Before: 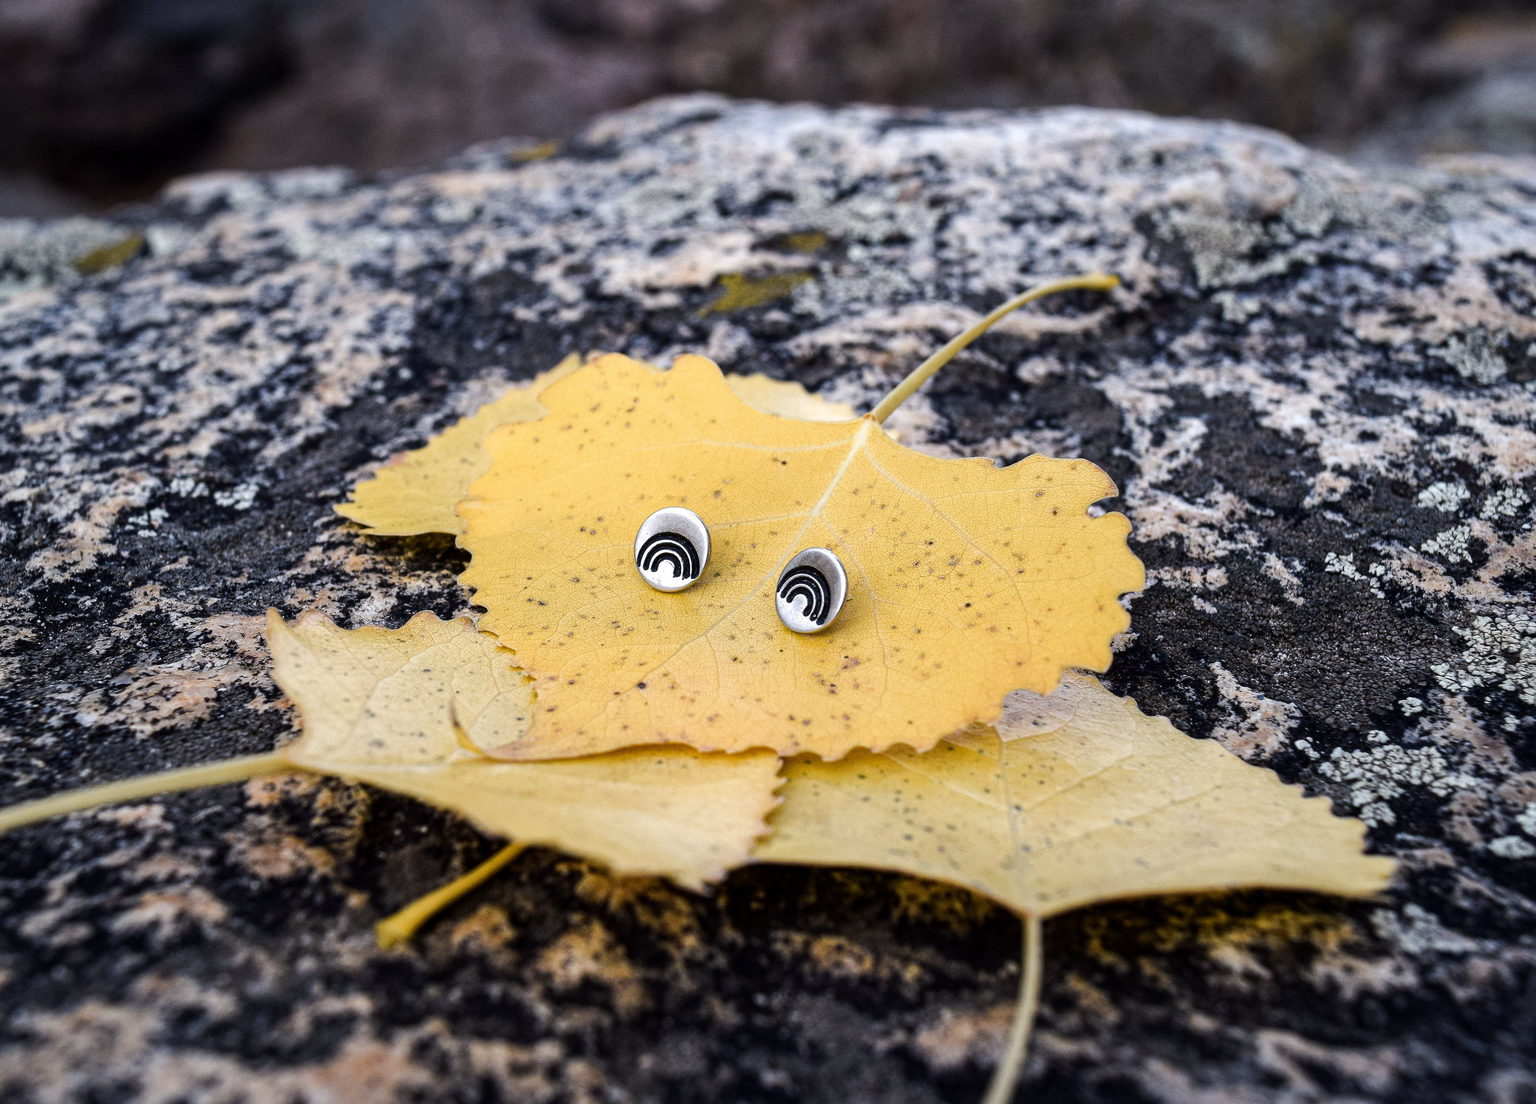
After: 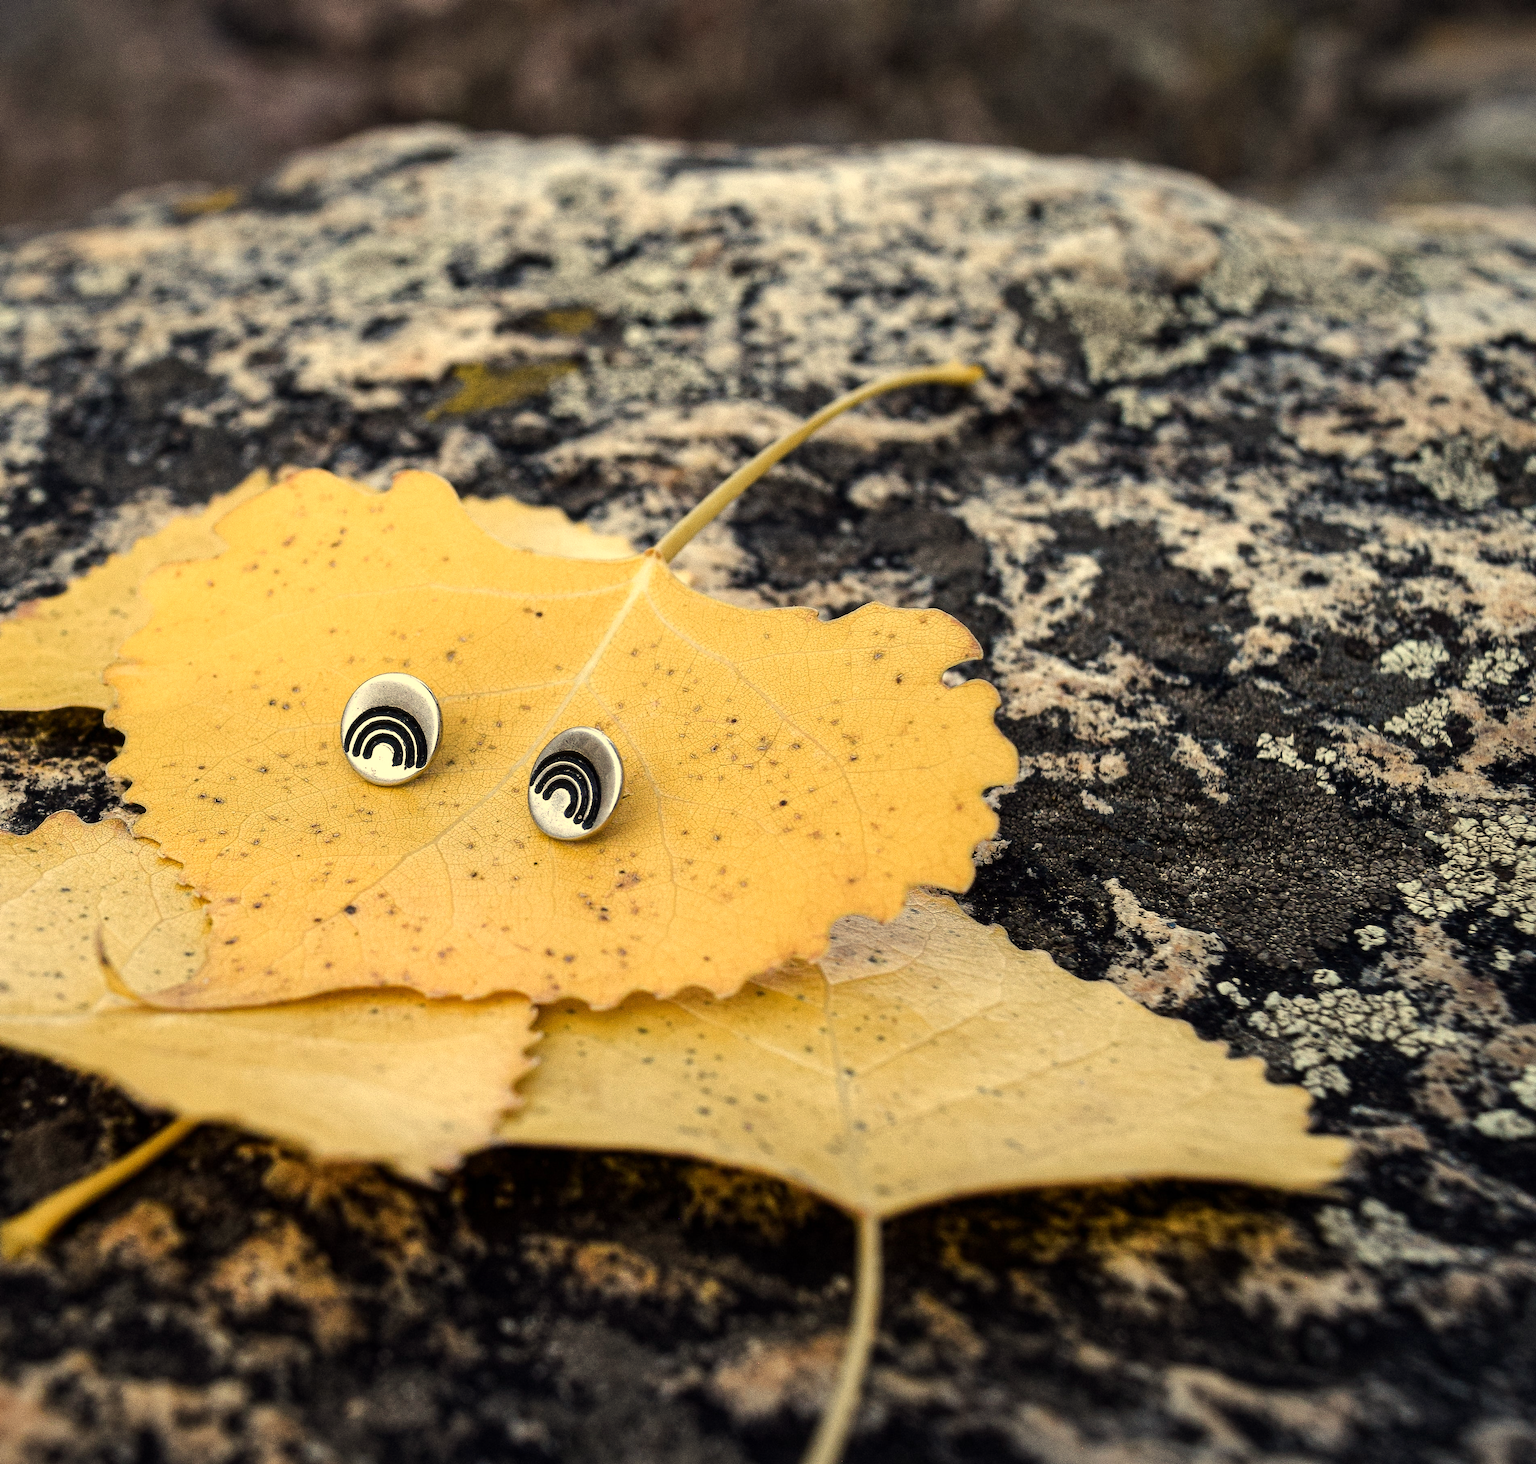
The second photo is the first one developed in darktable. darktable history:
white balance: red 1.08, blue 0.791
crop and rotate: left 24.6%
base curve: curves: ch0 [(0, 0) (0.303, 0.277) (1, 1)]
